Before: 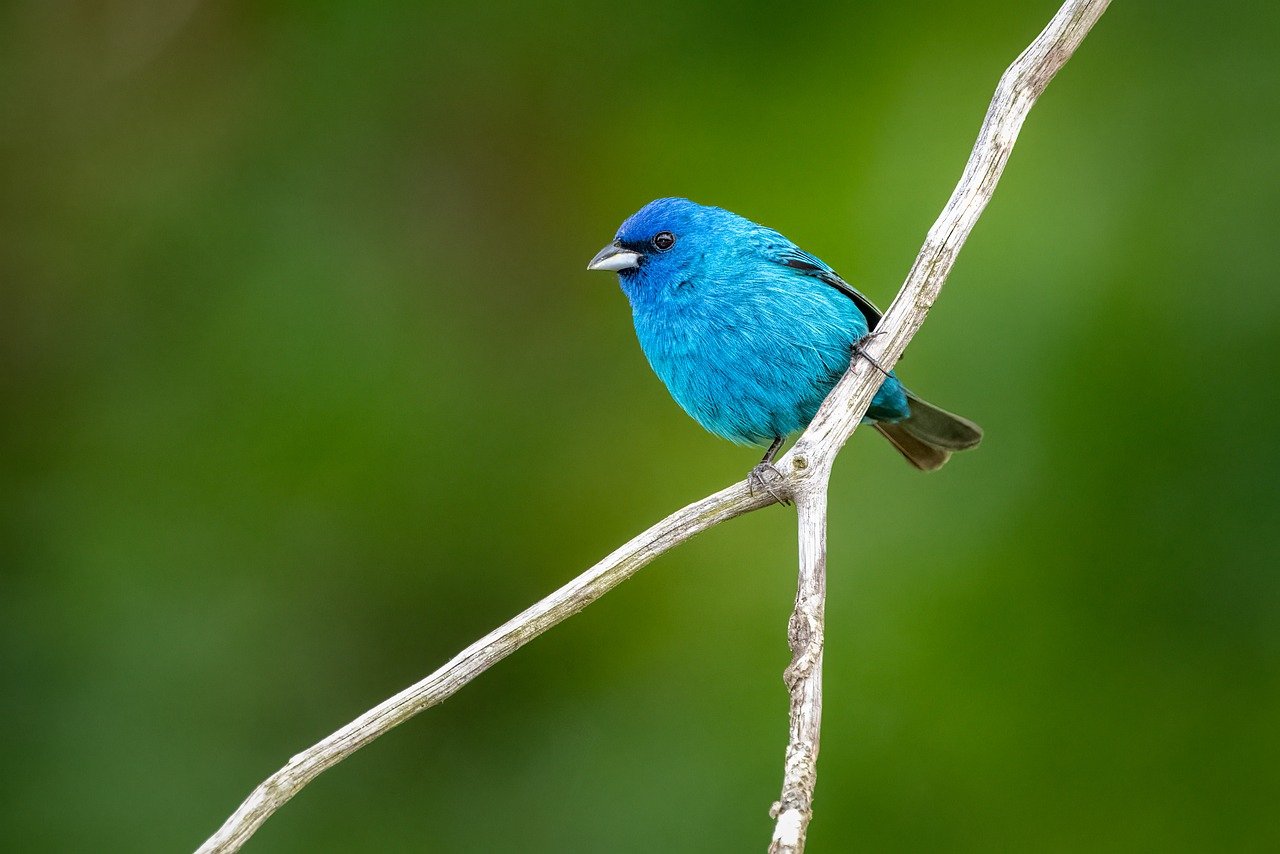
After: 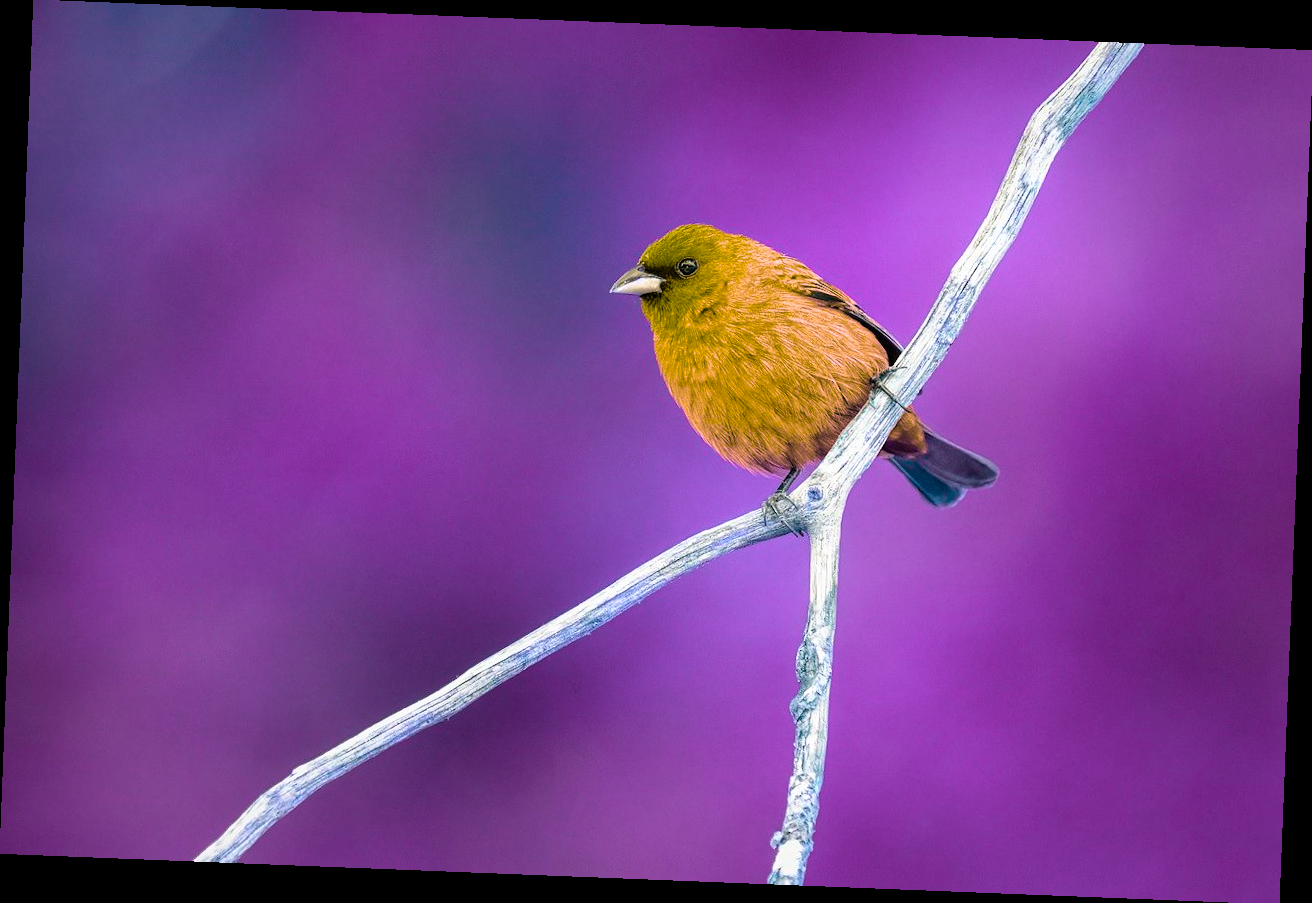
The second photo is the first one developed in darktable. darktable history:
rotate and perspective: rotation 2.27°, automatic cropping off
contrast brightness saturation: contrast 0.1, brightness 0.03, saturation 0.09
color balance rgb: hue shift 180°, global vibrance 50%, contrast 0.32%
